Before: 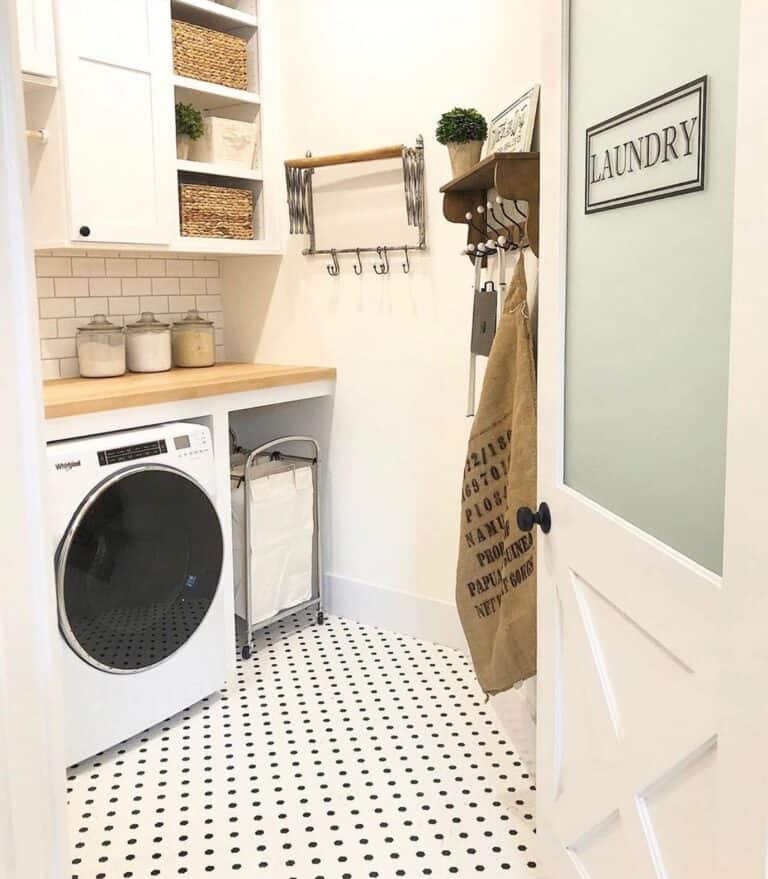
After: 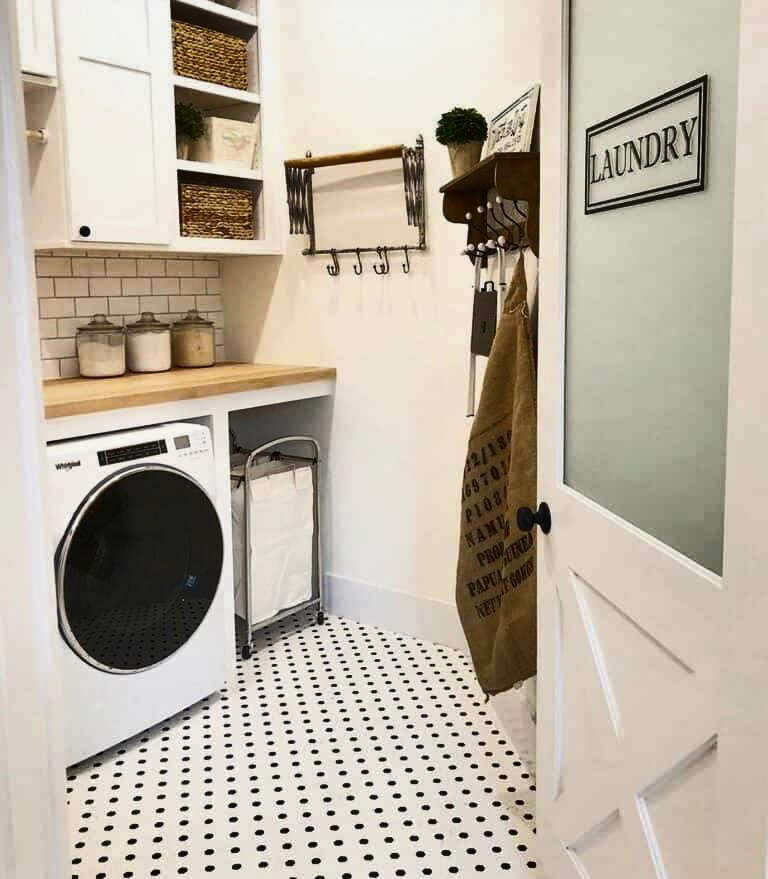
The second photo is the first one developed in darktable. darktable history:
tone curve: curves: ch0 [(0.016, 0.011) (0.21, 0.113) (0.515, 0.476) (0.78, 0.795) (1, 0.981)], color space Lab, independent channels, preserve colors none
shadows and highlights: radius 117.02, shadows 42.49, highlights -62.27, highlights color adjustment 32.41%, soften with gaussian
